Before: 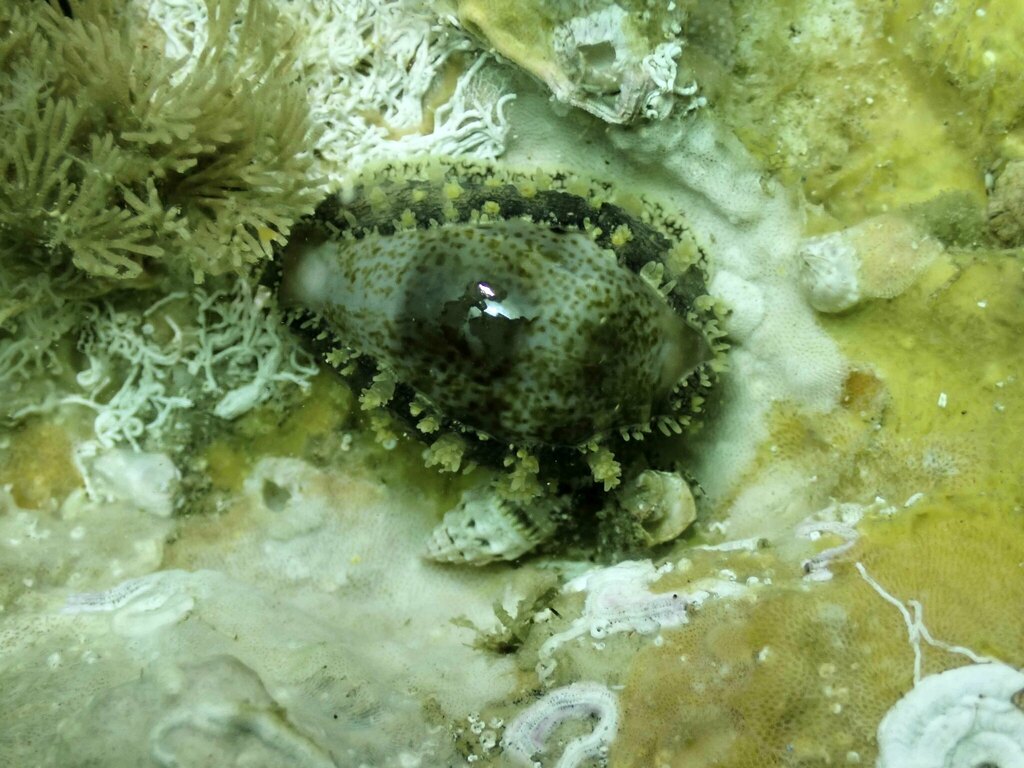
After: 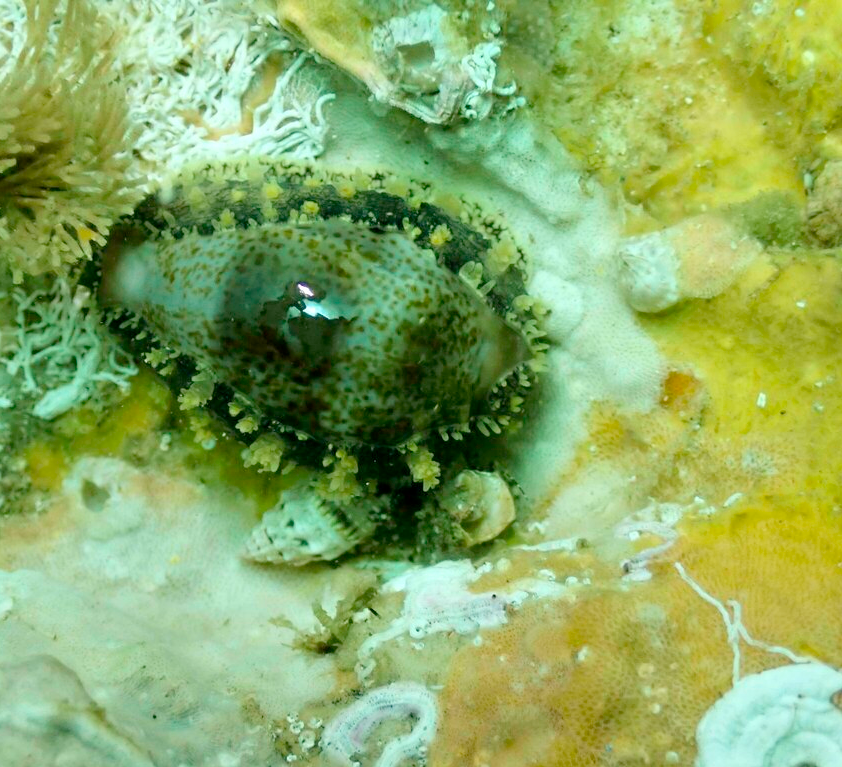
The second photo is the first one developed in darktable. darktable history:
crop: left 17.696%, bottom 0.04%
